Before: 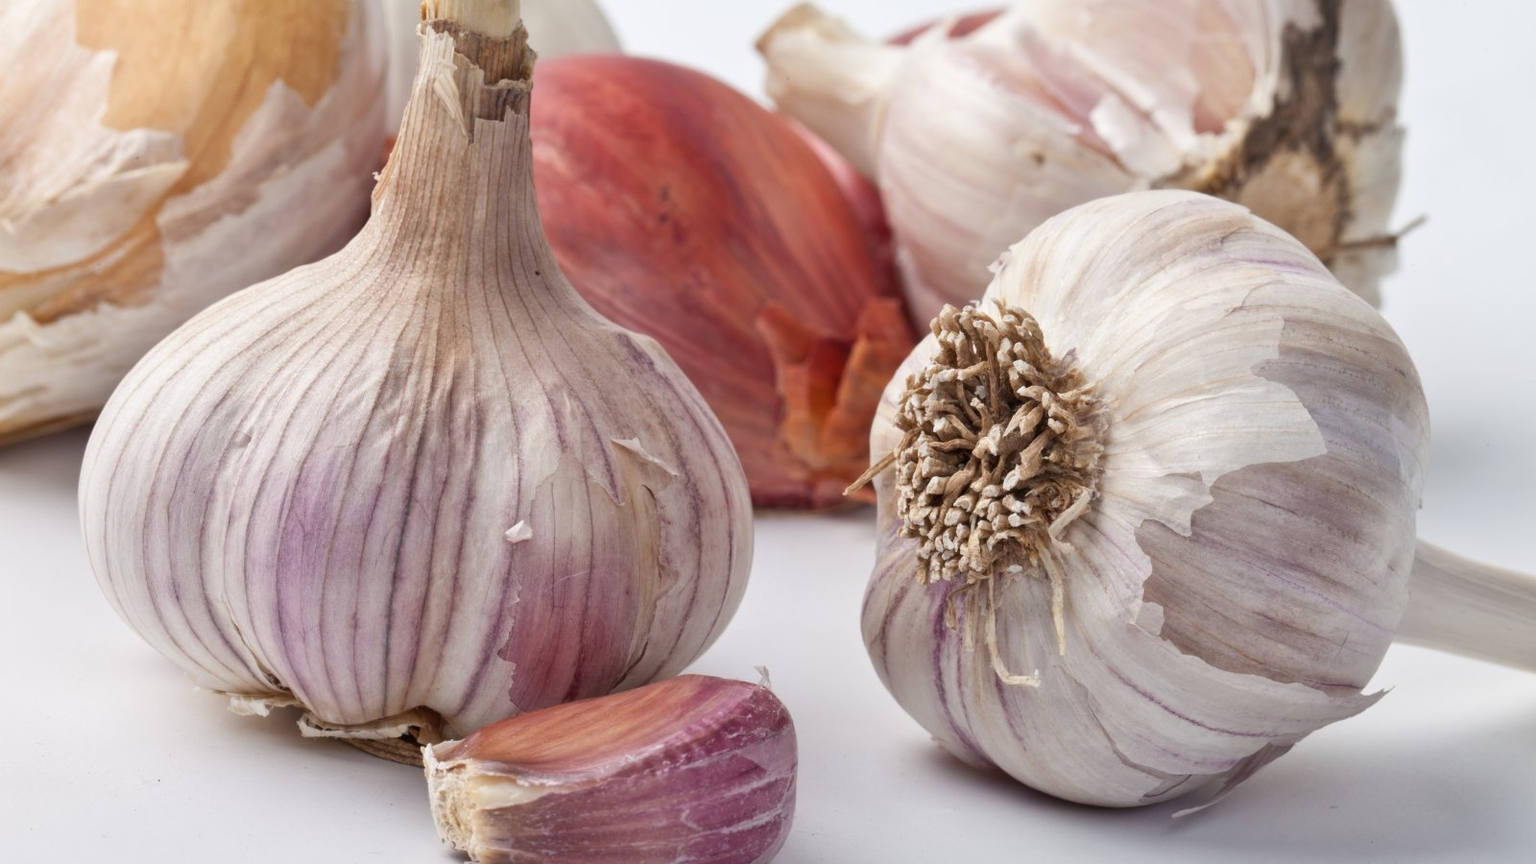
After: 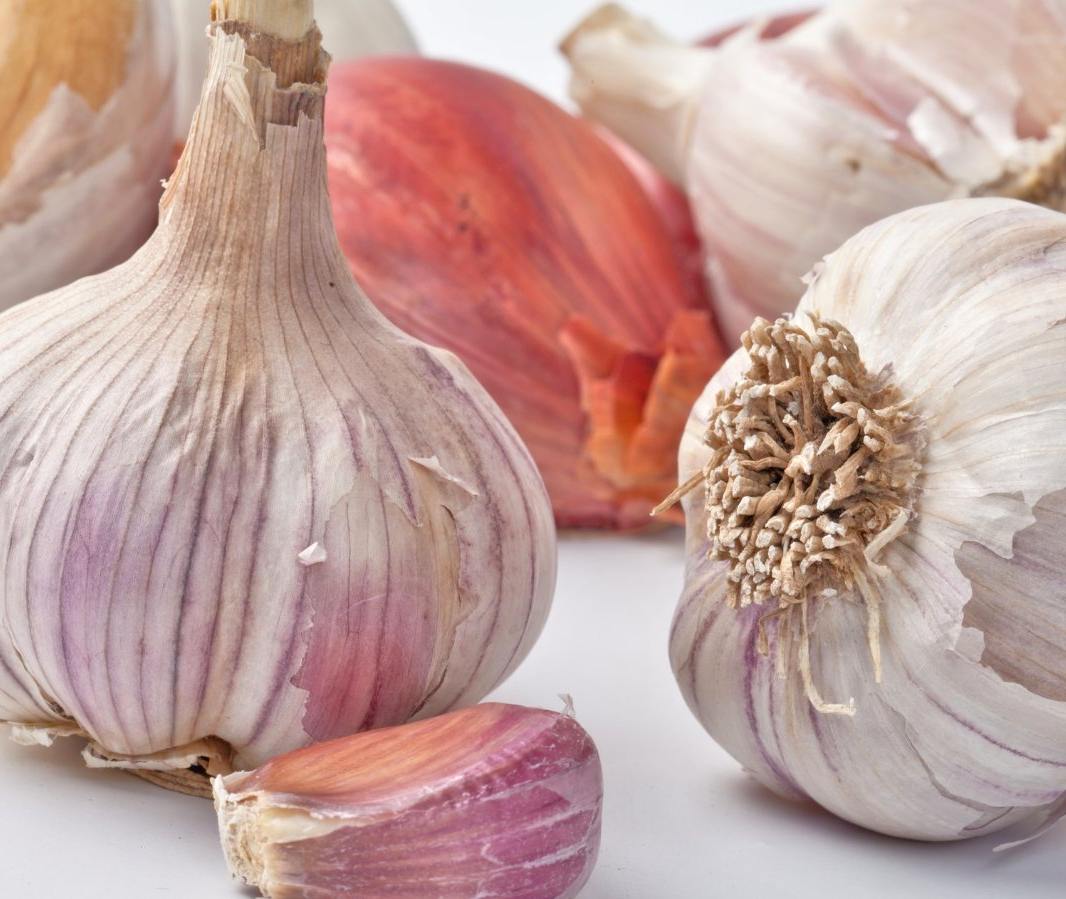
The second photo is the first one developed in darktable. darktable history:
crop and rotate: left 14.292%, right 19.041%
tone equalizer: -7 EV 0.15 EV, -6 EV 0.6 EV, -5 EV 1.15 EV, -4 EV 1.33 EV, -3 EV 1.15 EV, -2 EV 0.6 EV, -1 EV 0.15 EV, mask exposure compensation -0.5 EV
